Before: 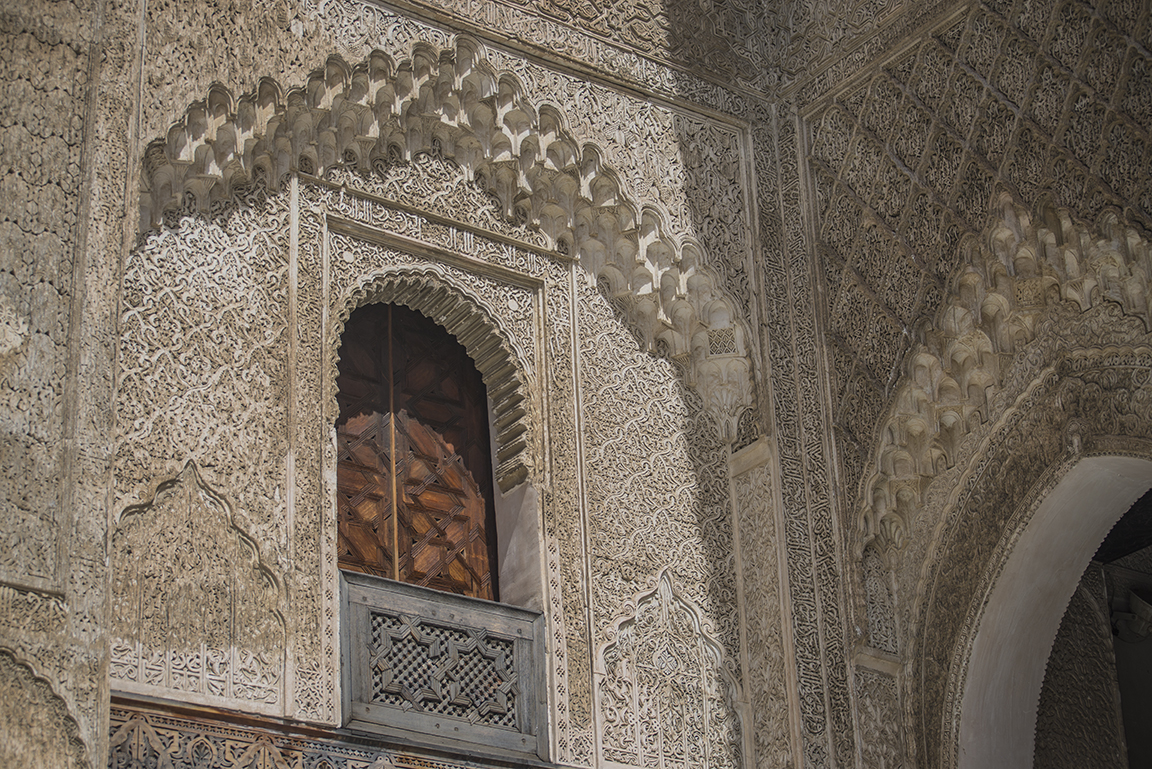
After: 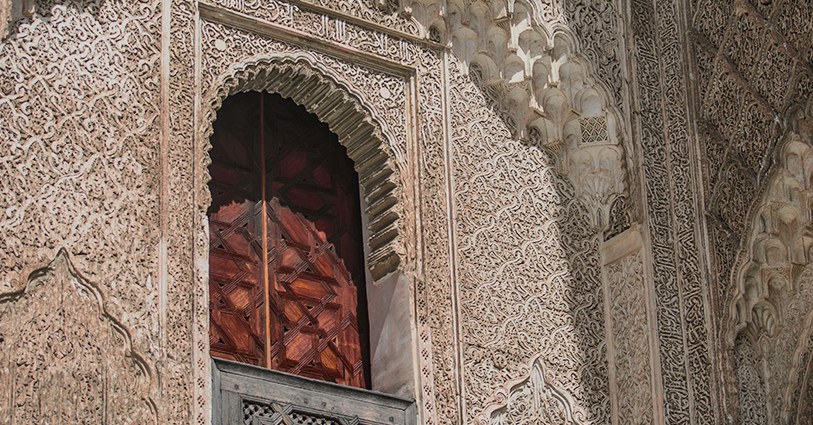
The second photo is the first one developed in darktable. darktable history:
crop: left 11.123%, top 27.61%, right 18.3%, bottom 17.034%
tone curve: curves: ch0 [(0, 0) (0.087, 0.054) (0.281, 0.245) (0.506, 0.526) (0.8, 0.824) (0.994, 0.955)]; ch1 [(0, 0) (0.27, 0.195) (0.406, 0.435) (0.452, 0.474) (0.495, 0.5) (0.514, 0.508) (0.537, 0.556) (0.654, 0.689) (1, 1)]; ch2 [(0, 0) (0.269, 0.299) (0.459, 0.441) (0.498, 0.499) (0.523, 0.52) (0.551, 0.549) (0.633, 0.625) (0.659, 0.681) (0.718, 0.764) (1, 1)], color space Lab, independent channels, preserve colors none
